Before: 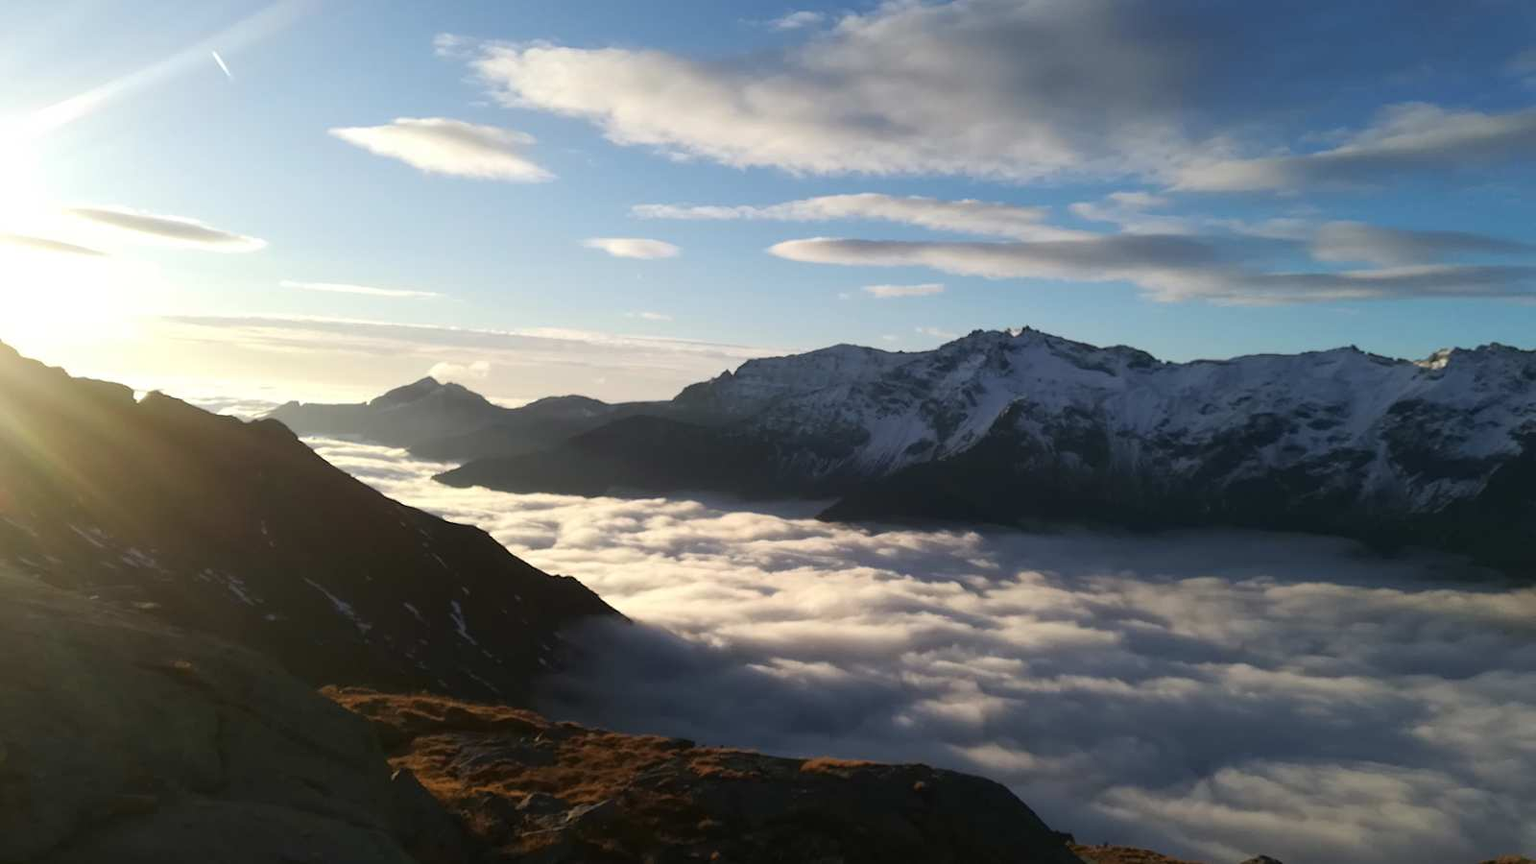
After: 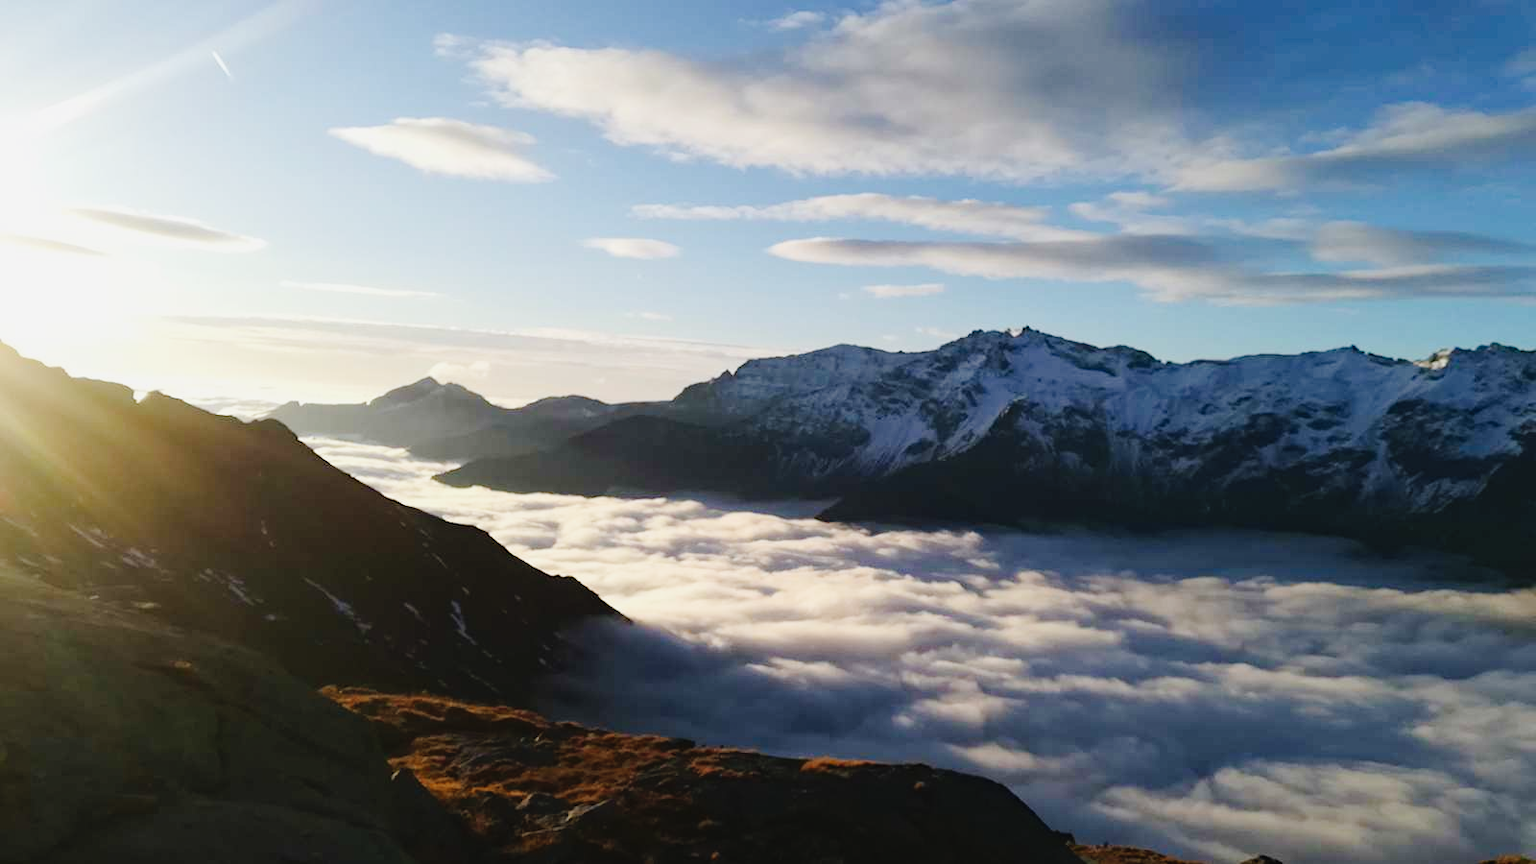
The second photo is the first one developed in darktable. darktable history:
tone curve: curves: ch0 [(0, 0.026) (0.104, 0.1) (0.233, 0.262) (0.398, 0.507) (0.498, 0.621) (0.65, 0.757) (0.835, 0.883) (1, 0.961)]; ch1 [(0, 0) (0.346, 0.307) (0.408, 0.369) (0.453, 0.457) (0.482, 0.476) (0.502, 0.498) (0.521, 0.507) (0.553, 0.554) (0.638, 0.646) (0.693, 0.727) (1, 1)]; ch2 [(0, 0) (0.366, 0.337) (0.434, 0.46) (0.485, 0.494) (0.5, 0.494) (0.511, 0.508) (0.537, 0.55) (0.579, 0.599) (0.663, 0.67) (1, 1)], preserve colors none
haze removal: compatibility mode true, adaptive false
